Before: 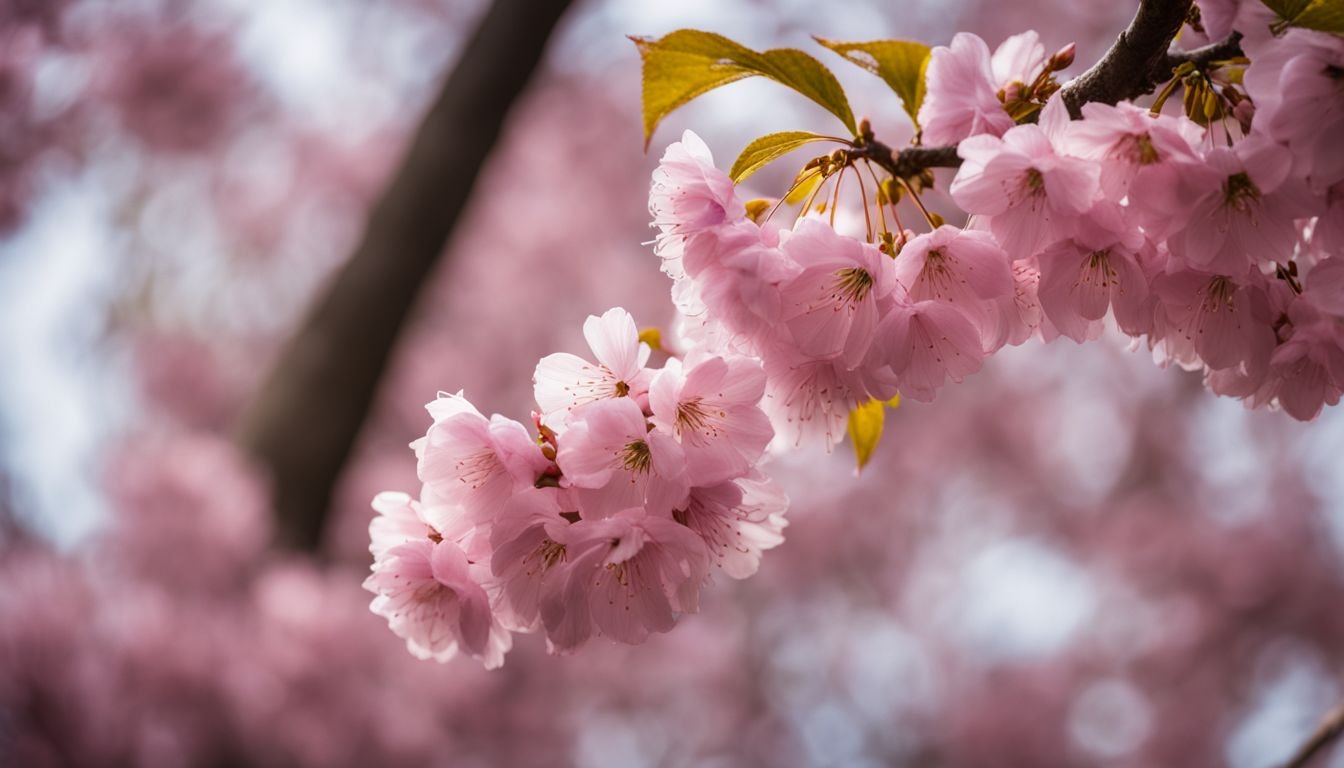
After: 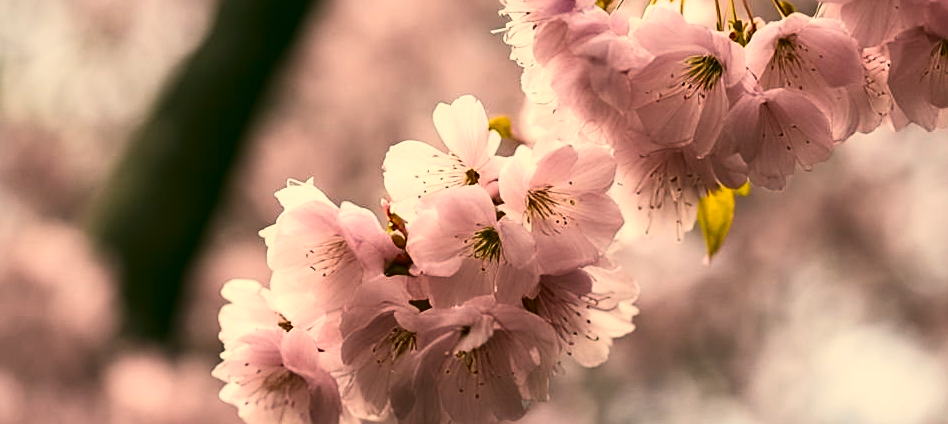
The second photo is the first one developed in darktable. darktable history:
crop: left 11.164%, top 27.614%, right 18.262%, bottom 17.132%
sharpen: on, module defaults
color correction: highlights a* 4.98, highlights b* 24.78, shadows a* -15.88, shadows b* 4
exposure: exposure 0.082 EV, compensate exposure bias true, compensate highlight preservation false
contrast brightness saturation: contrast 0.292
shadows and highlights: radius 266.34, highlights color adjustment 32.05%, soften with gaussian
